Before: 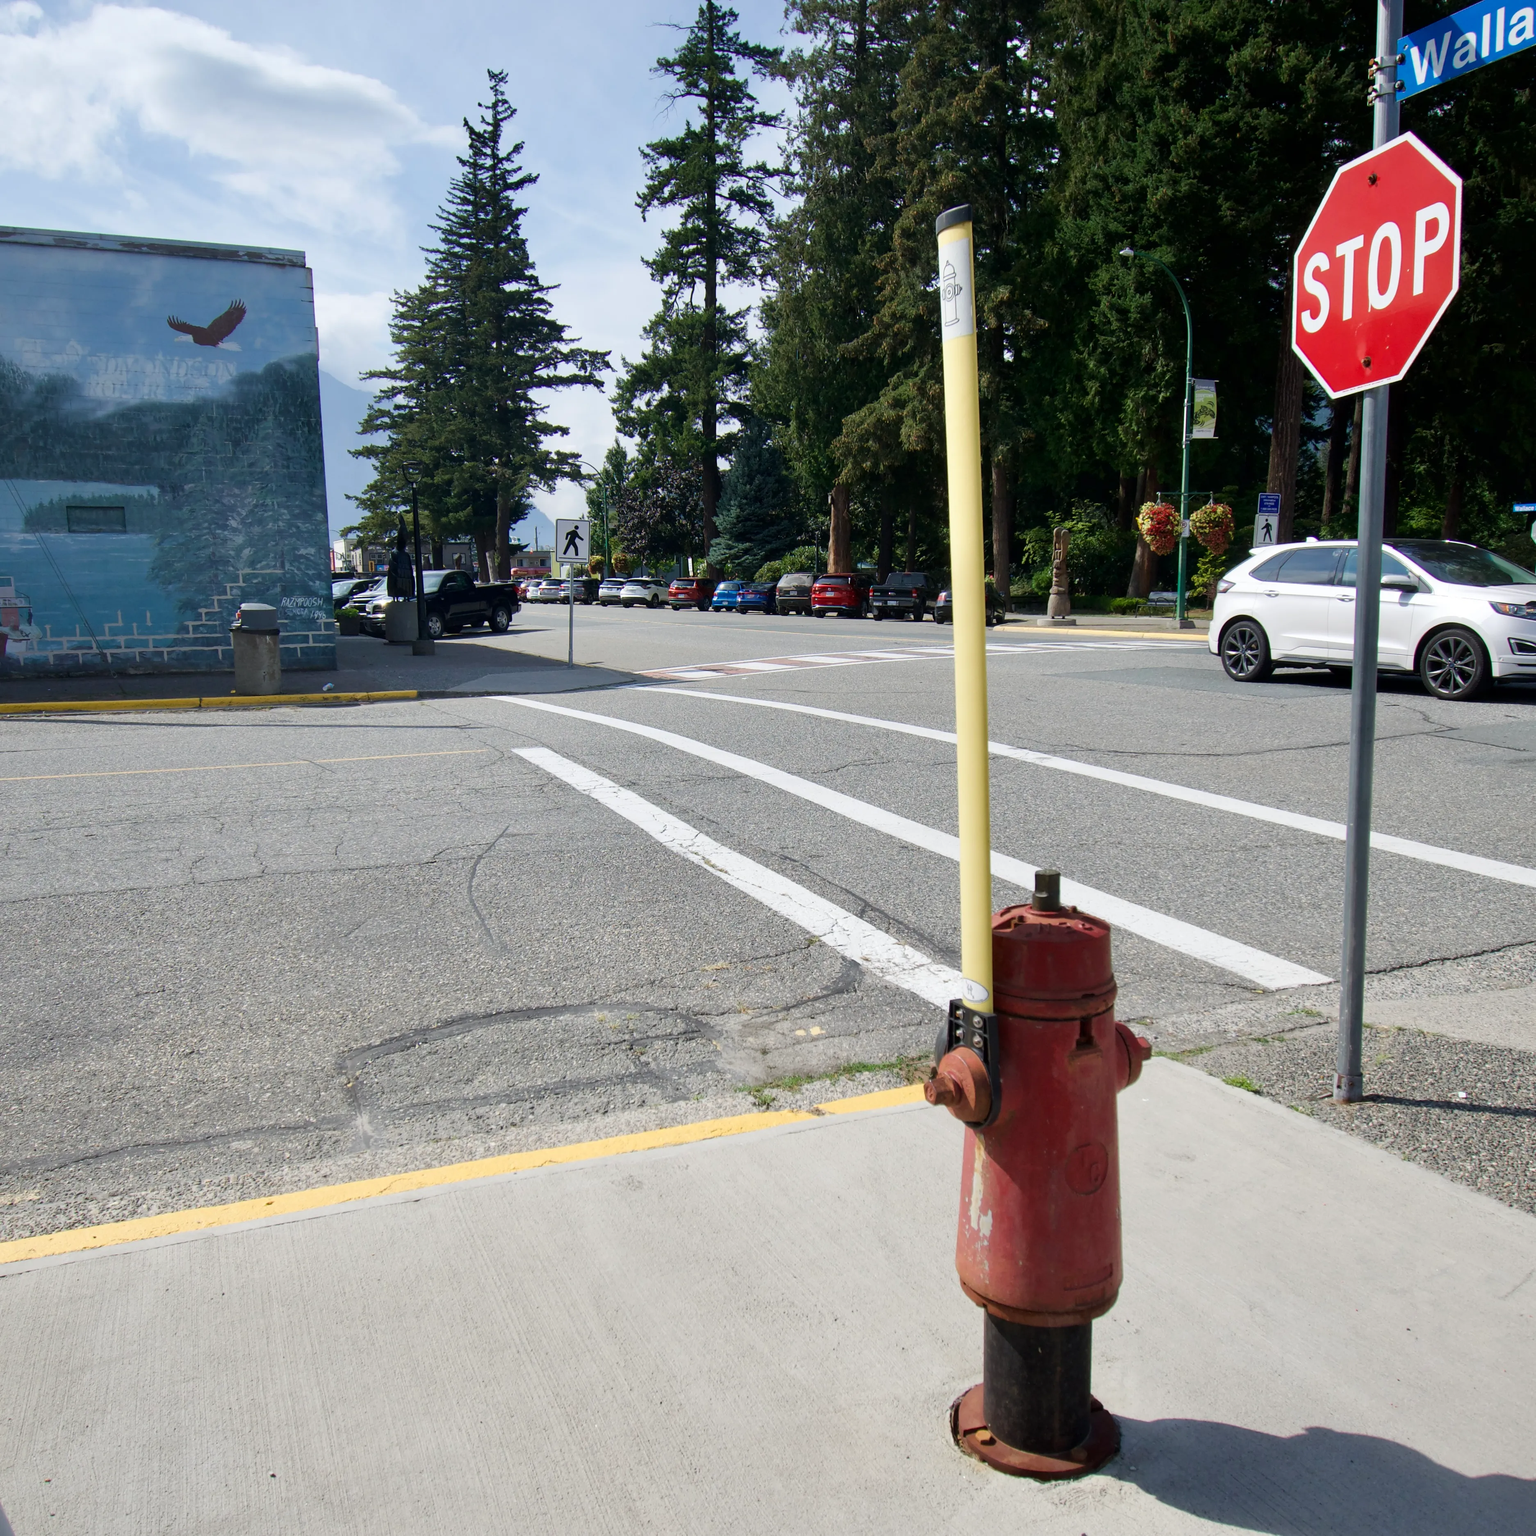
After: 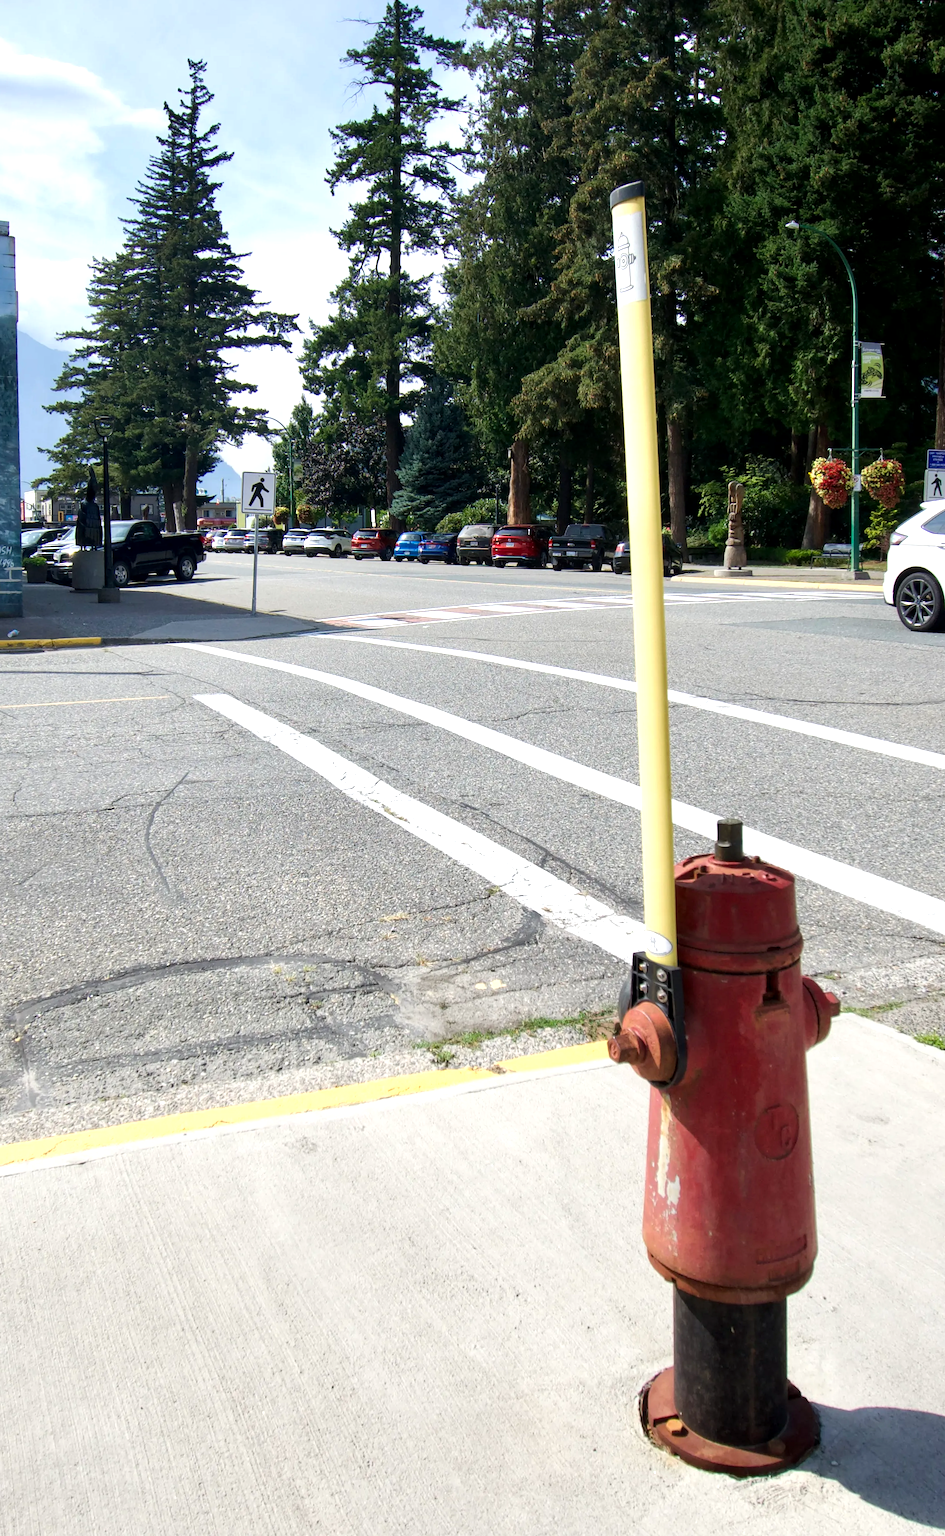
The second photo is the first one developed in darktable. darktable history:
levels: levels [0, 0.43, 0.859]
rotate and perspective: rotation 0.215°, lens shift (vertical) -0.139, crop left 0.069, crop right 0.939, crop top 0.002, crop bottom 0.996
crop and rotate: left 18.442%, right 15.508%
local contrast: highlights 100%, shadows 100%, detail 120%, midtone range 0.2
